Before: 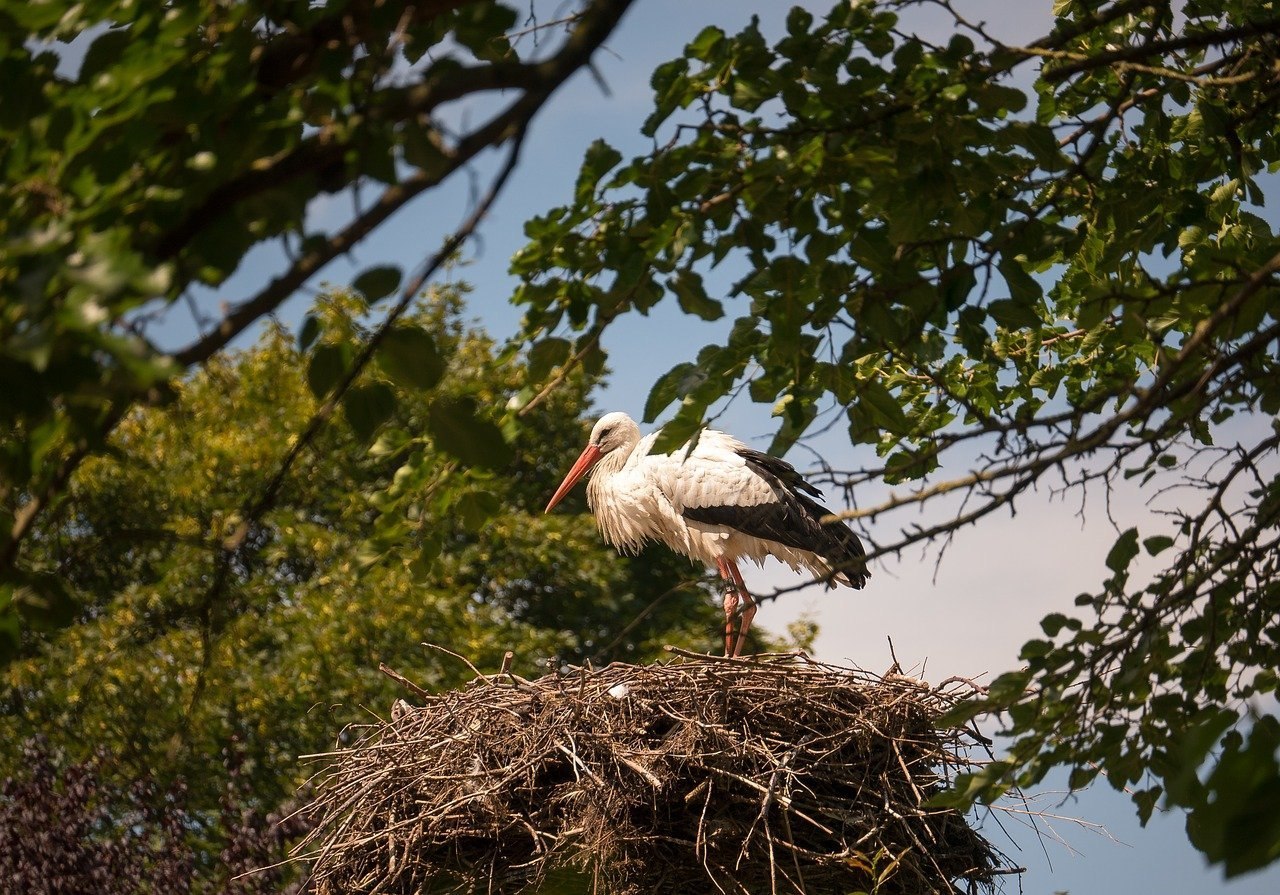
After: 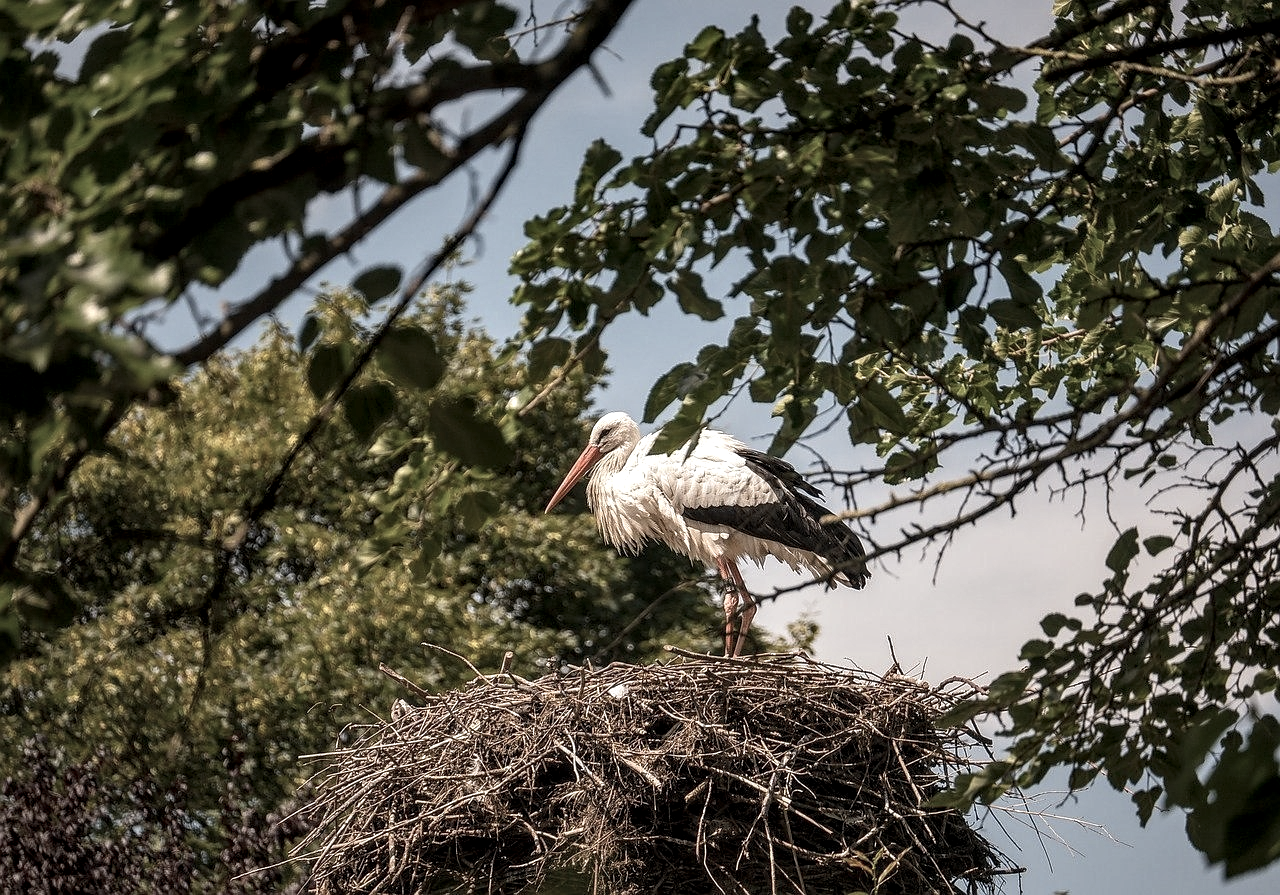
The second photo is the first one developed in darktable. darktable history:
contrast brightness saturation: contrast -0.043, saturation -0.407
sharpen: radius 1.035
local contrast: detail 160%
